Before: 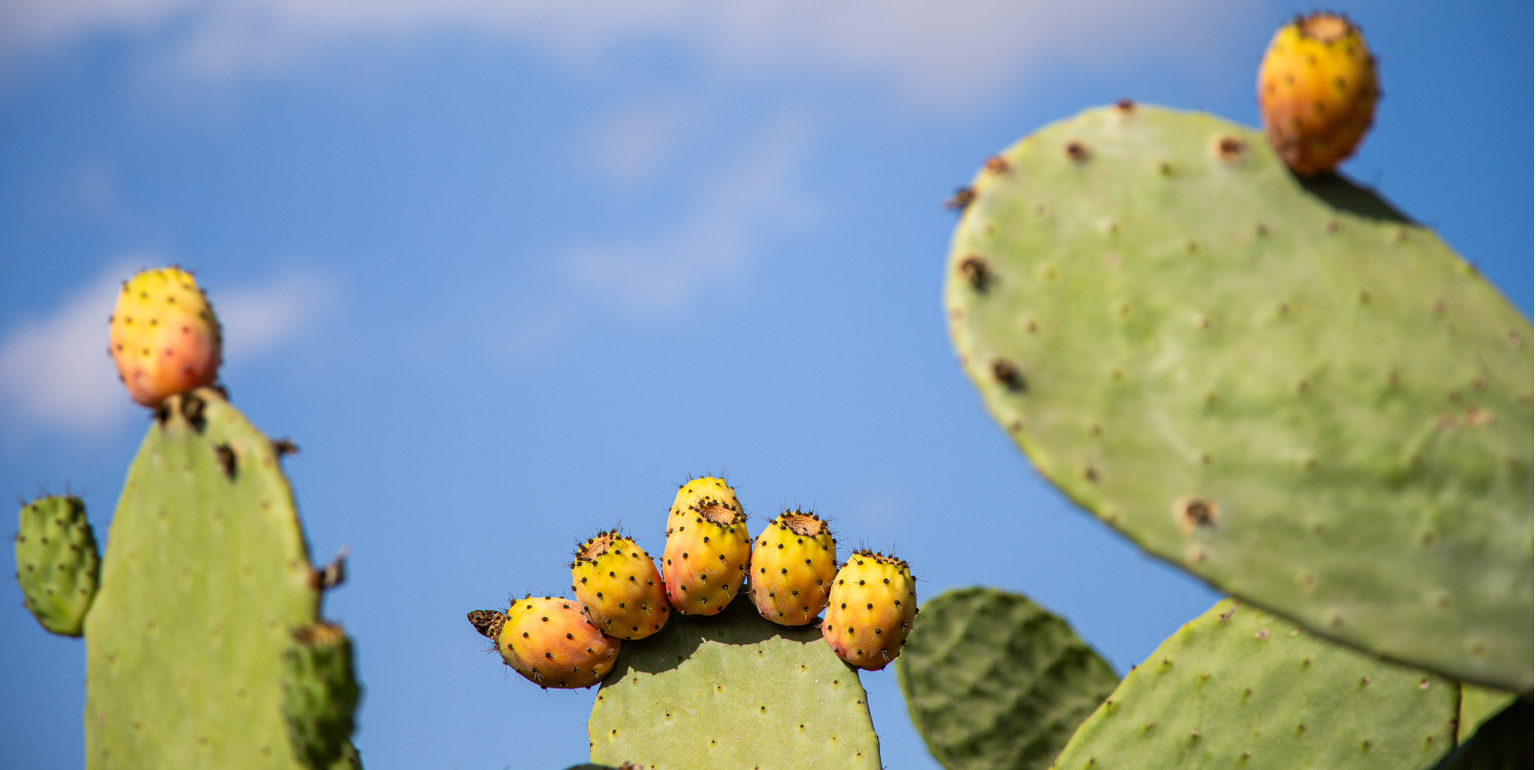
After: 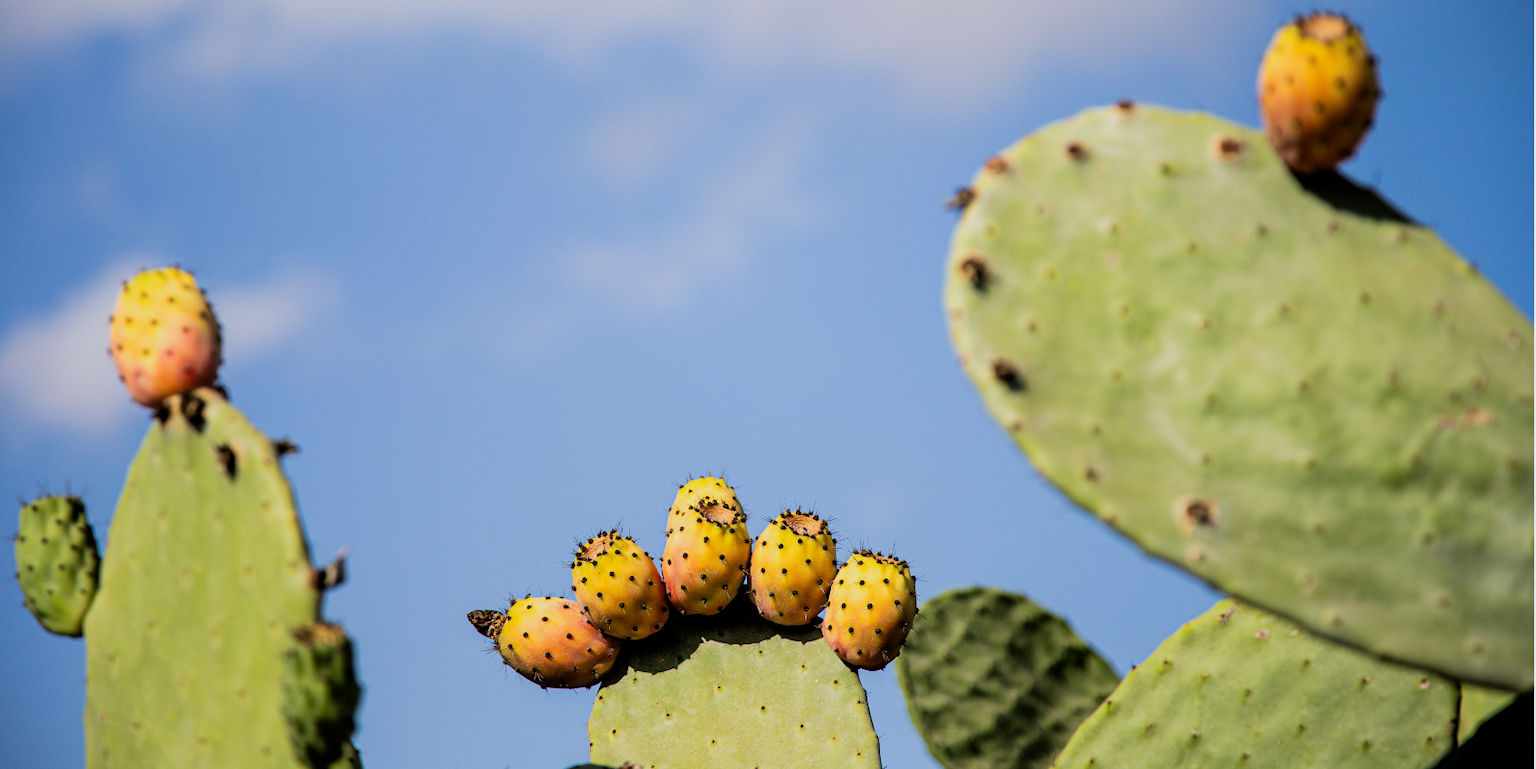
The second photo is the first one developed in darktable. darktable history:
filmic rgb: black relative exposure -5.12 EV, white relative exposure 3.55 EV, hardness 3.16, contrast 1.188, highlights saturation mix -49.32%
